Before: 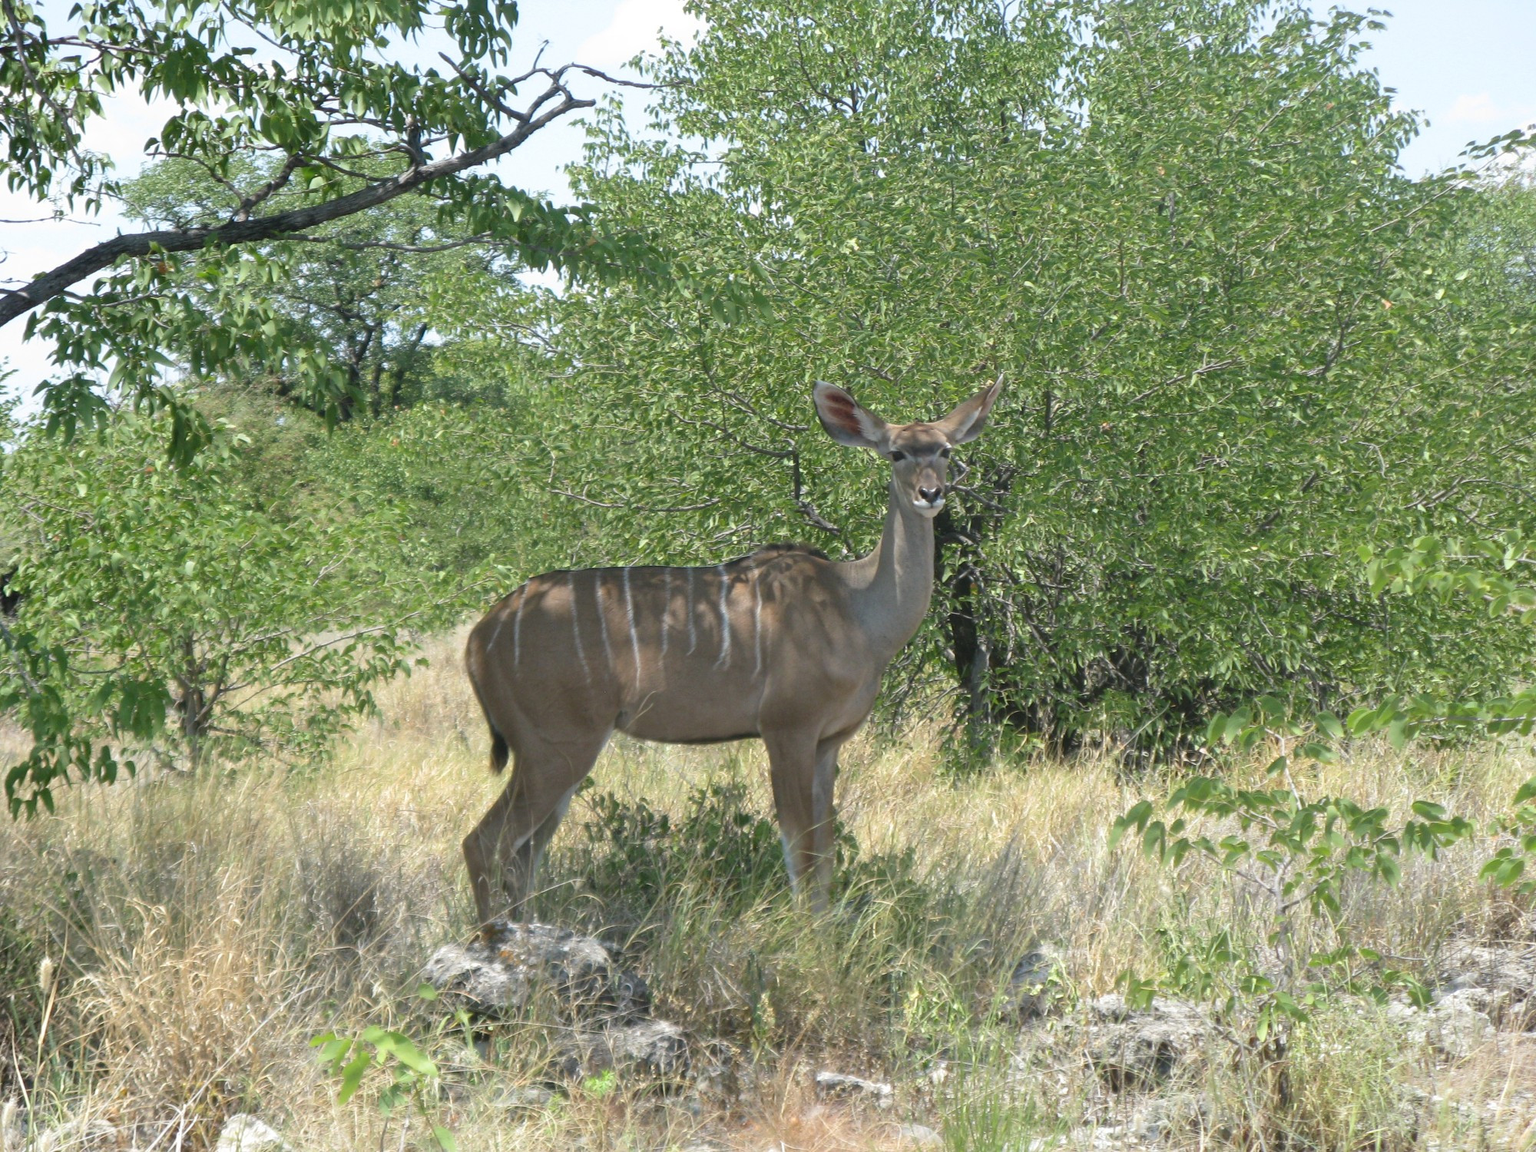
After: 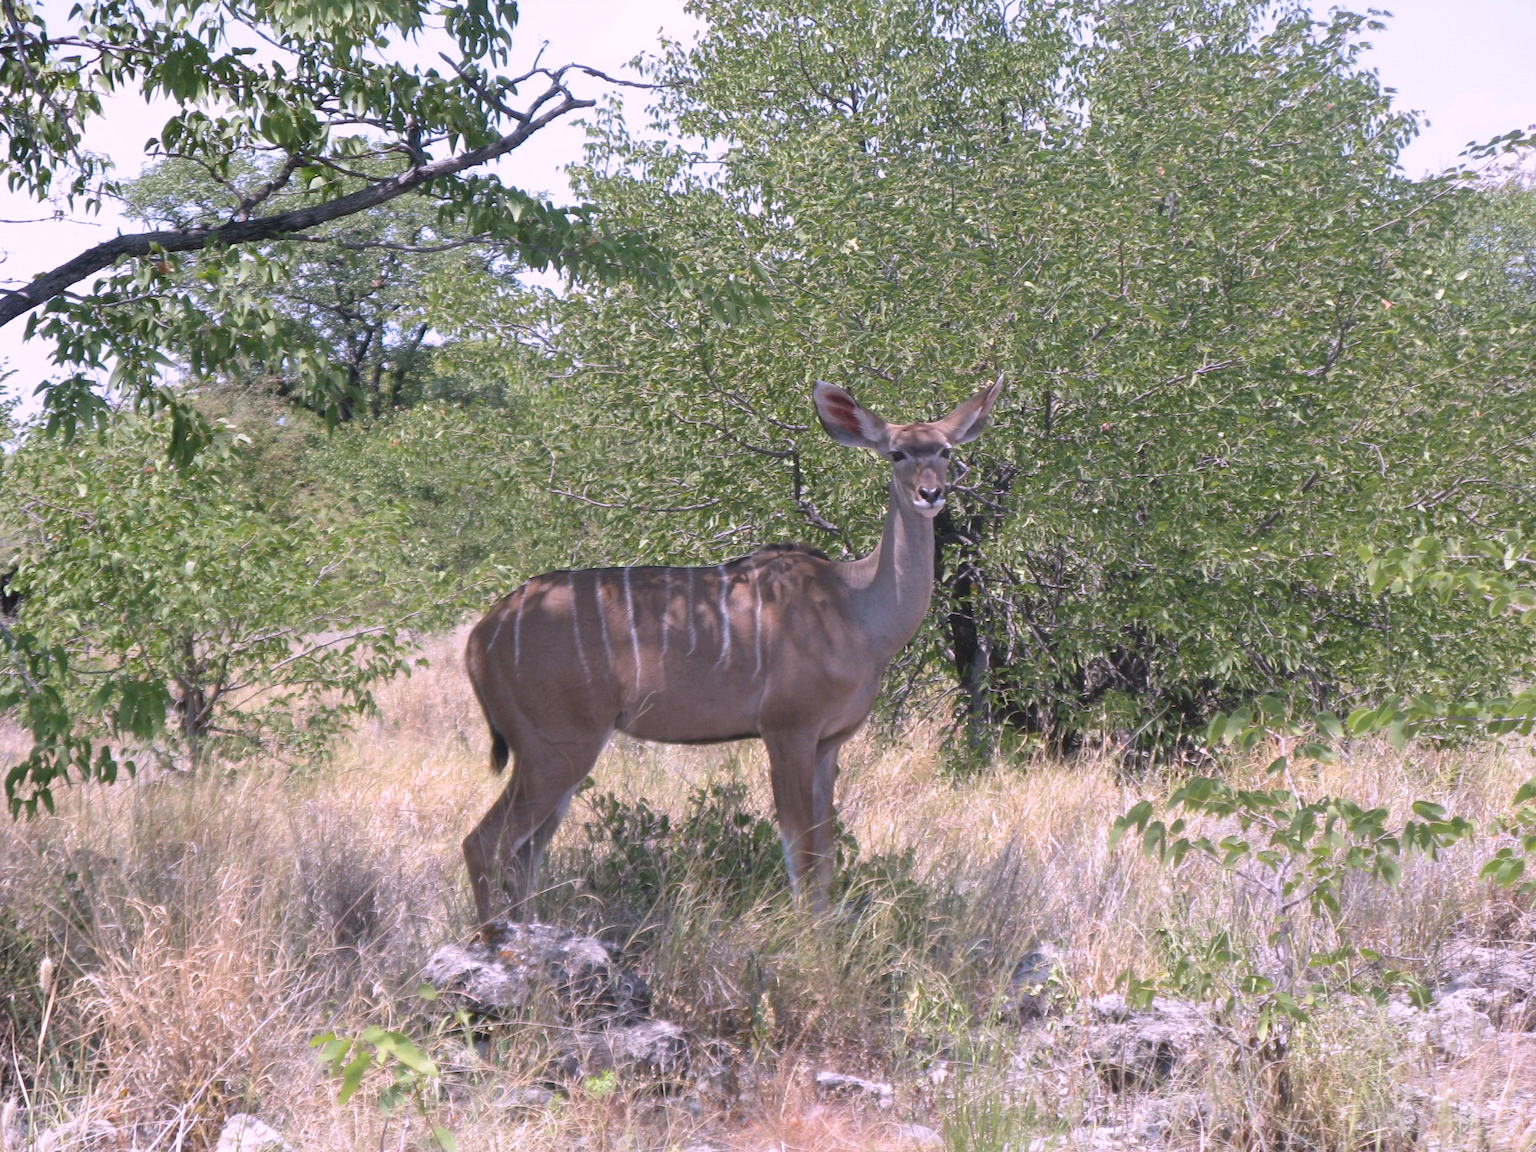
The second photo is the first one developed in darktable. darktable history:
color calibration: output R [1.107, -0.012, -0.003, 0], output B [0, 0, 1.308, 0], illuminant same as pipeline (D50), adaptation XYZ, x 0.345, y 0.359, temperature 5016.79 K
